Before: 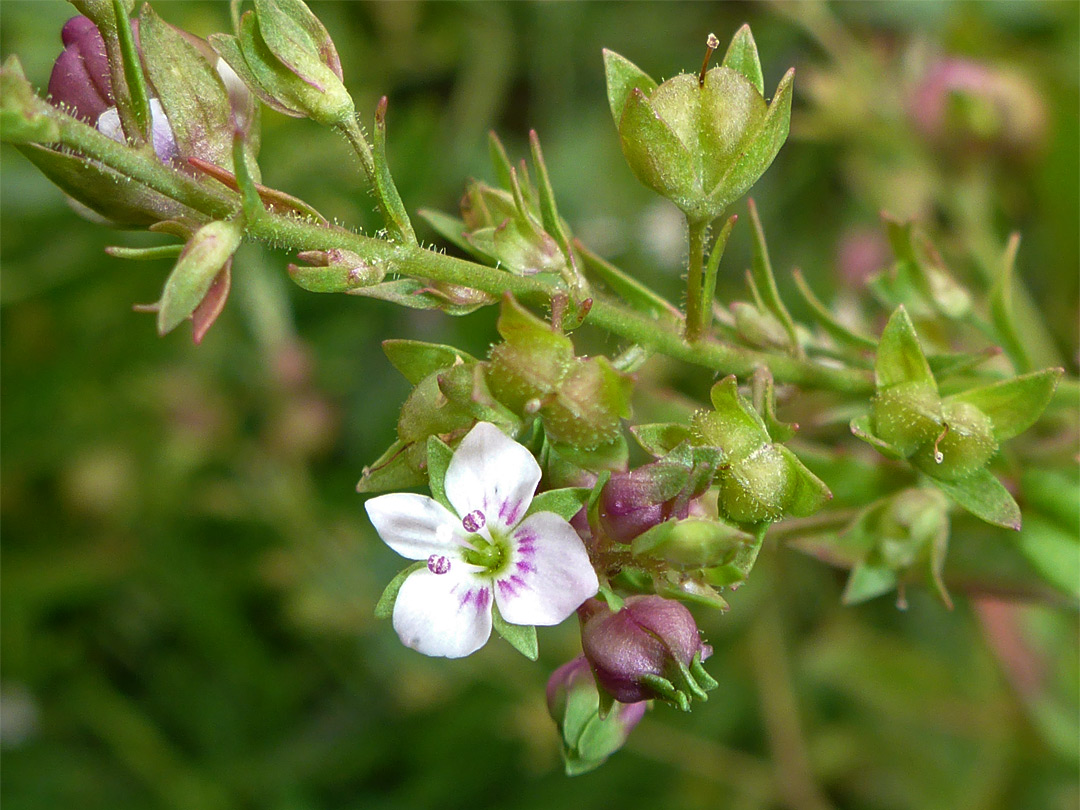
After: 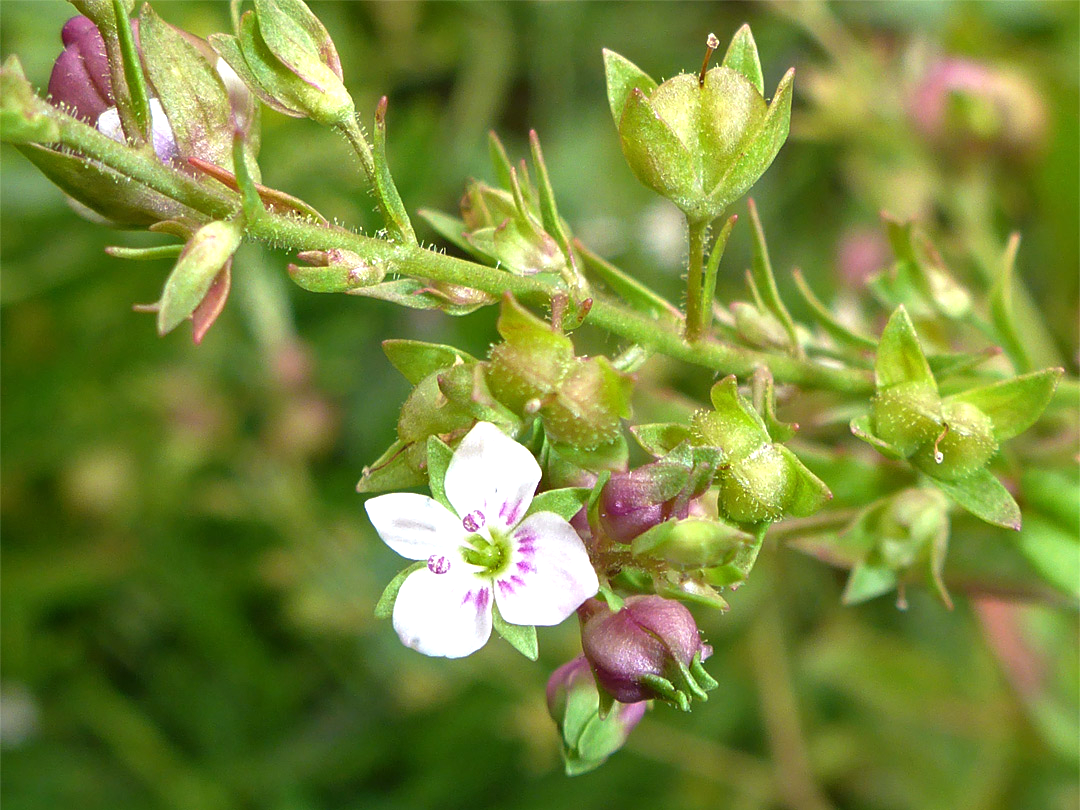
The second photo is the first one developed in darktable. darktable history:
exposure: exposure 0.65 EV, compensate highlight preservation false
